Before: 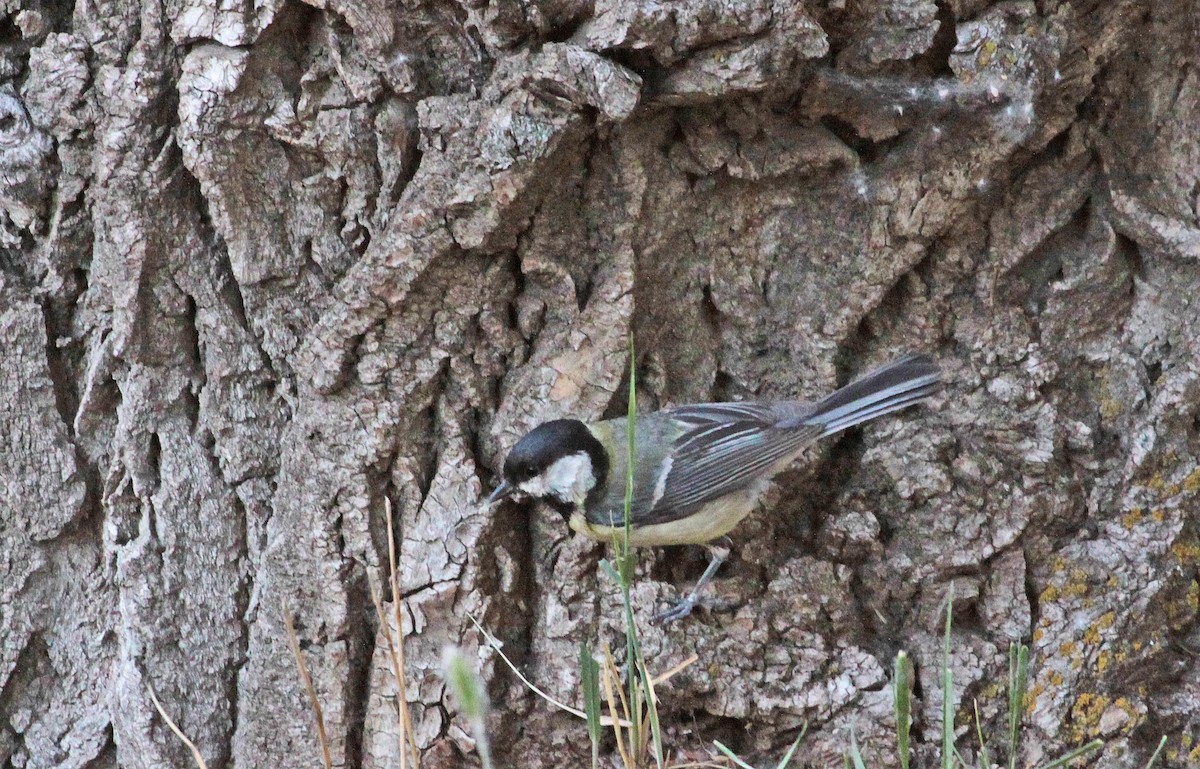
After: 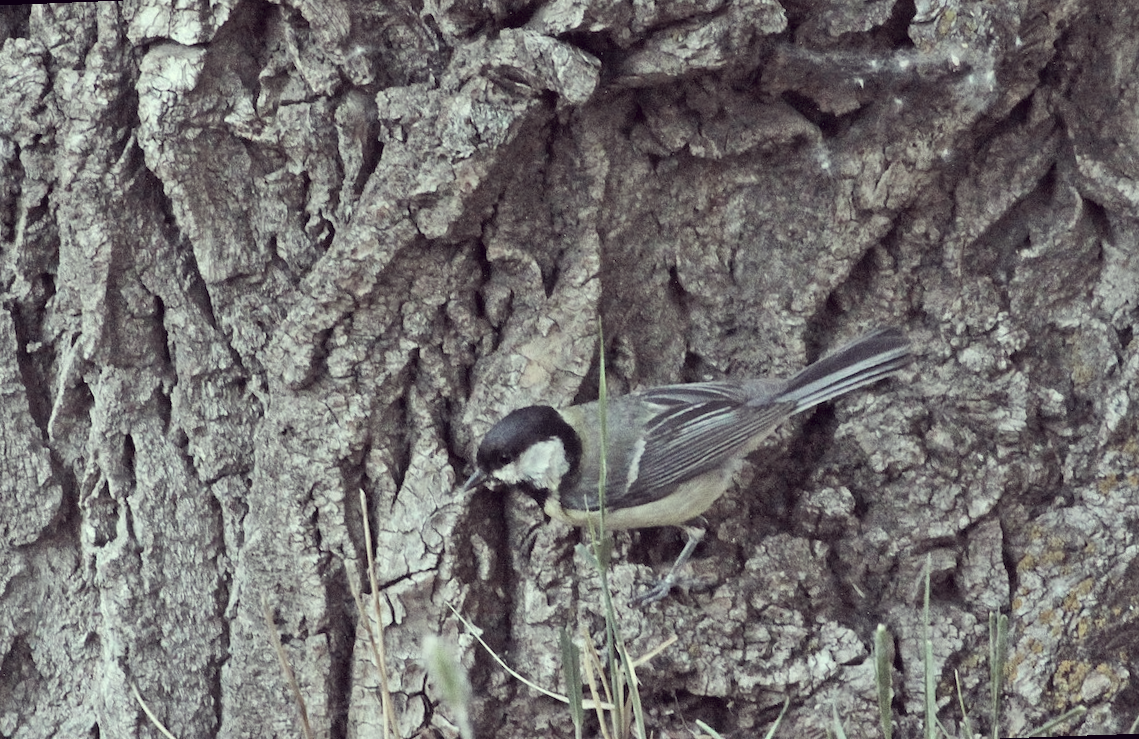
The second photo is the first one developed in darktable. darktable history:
color correction: highlights a* -20.17, highlights b* 20.27, shadows a* 20.03, shadows b* -20.46, saturation 0.43
rotate and perspective: rotation -2.12°, lens shift (vertical) 0.009, lens shift (horizontal) -0.008, automatic cropping original format, crop left 0.036, crop right 0.964, crop top 0.05, crop bottom 0.959
